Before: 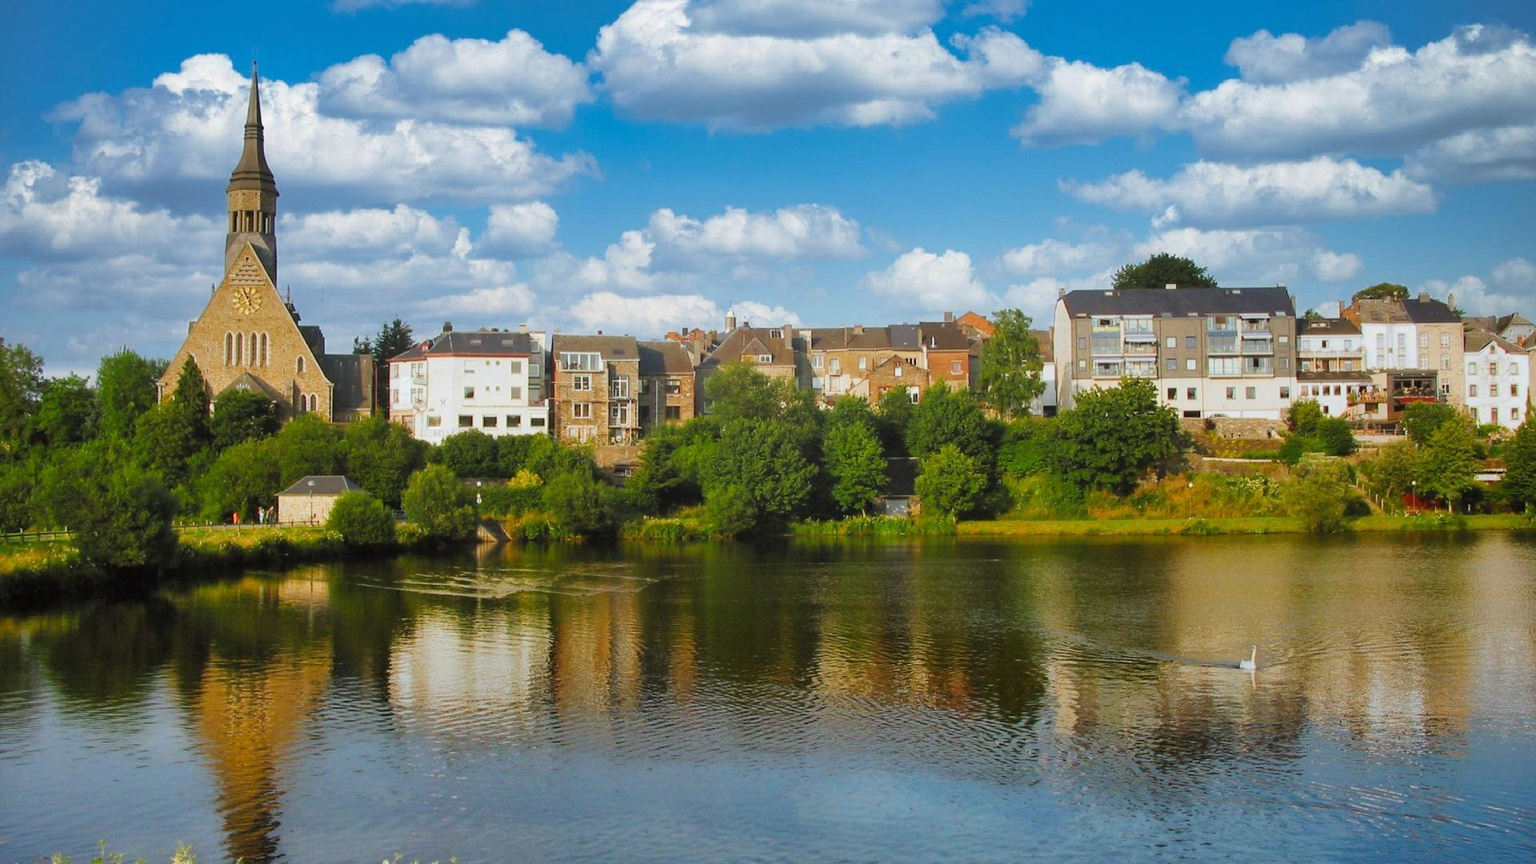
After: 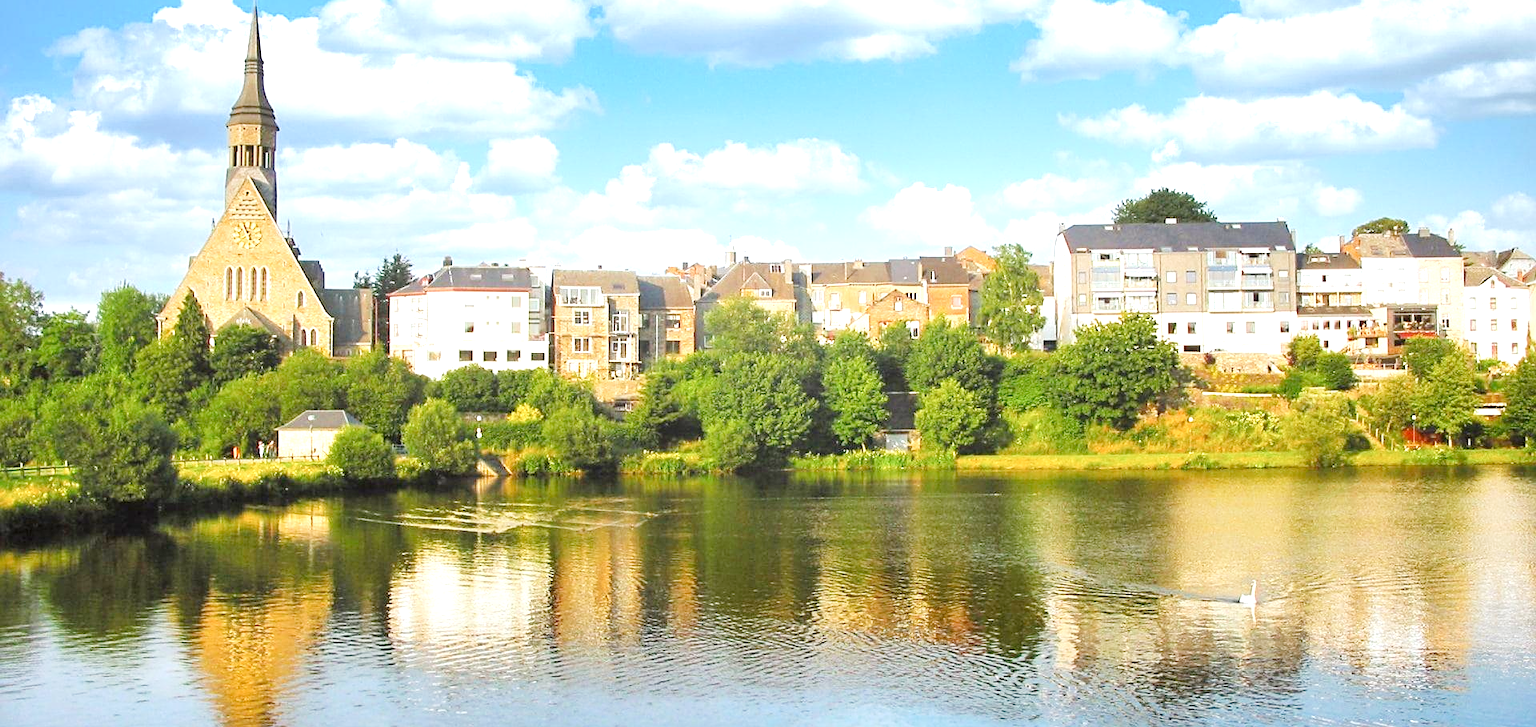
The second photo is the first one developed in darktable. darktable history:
tone curve: curves: ch0 [(0, 0) (0.003, 0.004) (0.011, 0.015) (0.025, 0.033) (0.044, 0.059) (0.069, 0.093) (0.1, 0.133) (0.136, 0.182) (0.177, 0.237) (0.224, 0.3) (0.277, 0.369) (0.335, 0.437) (0.399, 0.511) (0.468, 0.584) (0.543, 0.656) (0.623, 0.729) (0.709, 0.8) (0.801, 0.872) (0.898, 0.935) (1, 1)], preserve colors none
sharpen: radius 2.529, amount 0.323
exposure: black level correction 0, exposure 1.2 EV, compensate exposure bias true, compensate highlight preservation false
crop: top 7.625%, bottom 8.027%
